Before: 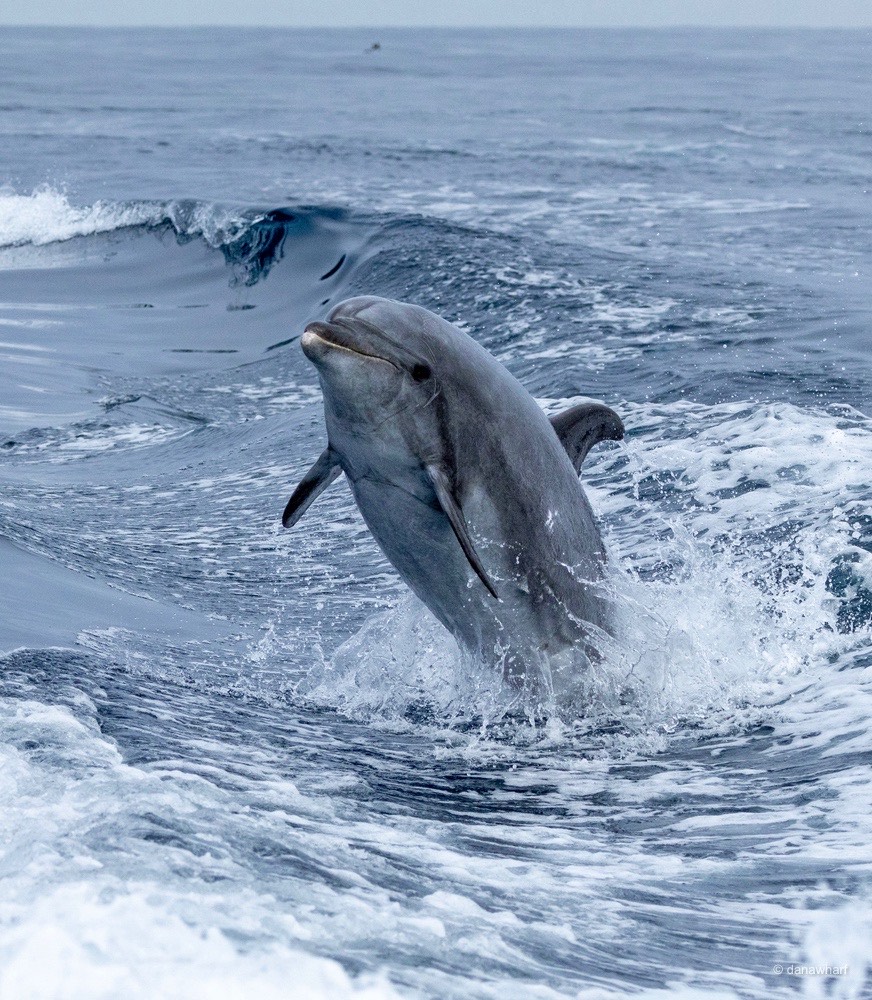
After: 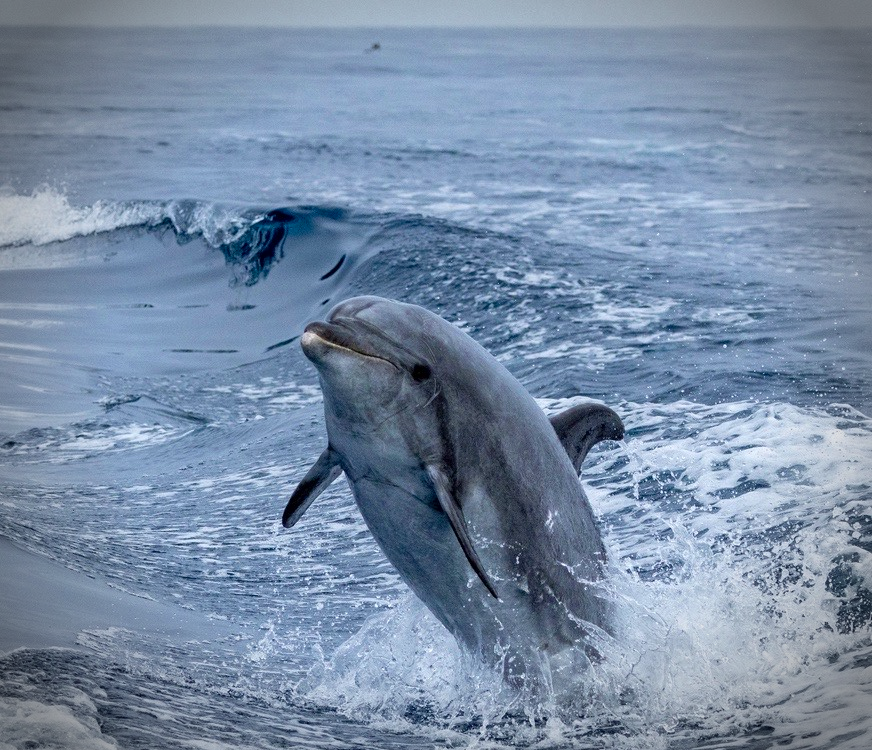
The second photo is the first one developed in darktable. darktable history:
exposure: black level correction 0.001, compensate highlight preservation false
vignetting: fall-off start 75%, brightness -0.692, width/height ratio 1.084
color zones: curves: ch0 [(0.27, 0.396) (0.563, 0.504) (0.75, 0.5) (0.787, 0.307)]
tone equalizer: on, module defaults
crop: bottom 24.988%
contrast brightness saturation: saturation 0.13
